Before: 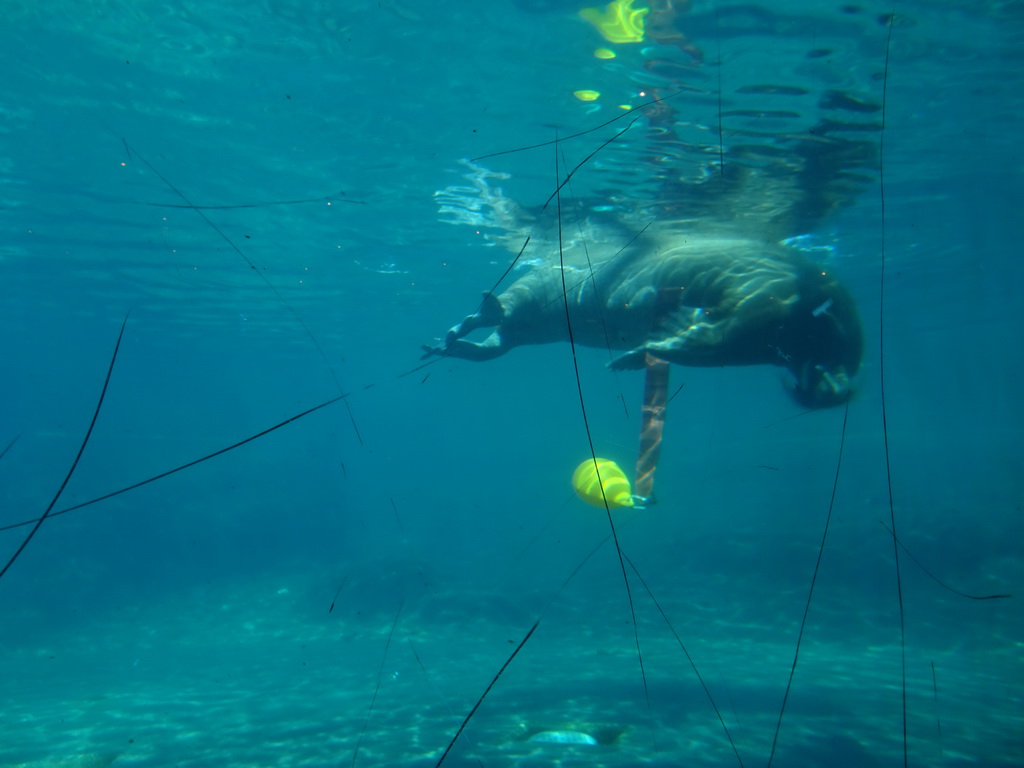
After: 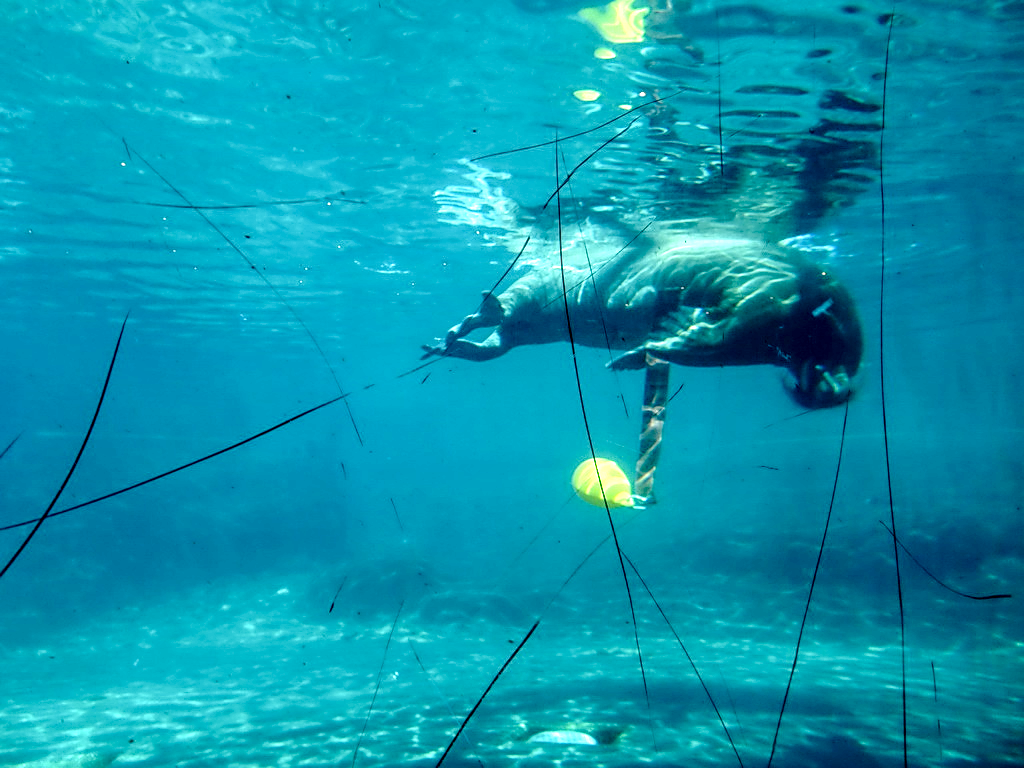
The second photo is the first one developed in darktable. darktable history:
sharpen: on, module defaults
base curve: curves: ch0 [(0, 0) (0.036, 0.037) (0.121, 0.228) (0.46, 0.76) (0.859, 0.983) (1, 1)], preserve colors none
local contrast: highlights 7%, shadows 39%, detail 184%, midtone range 0.471
